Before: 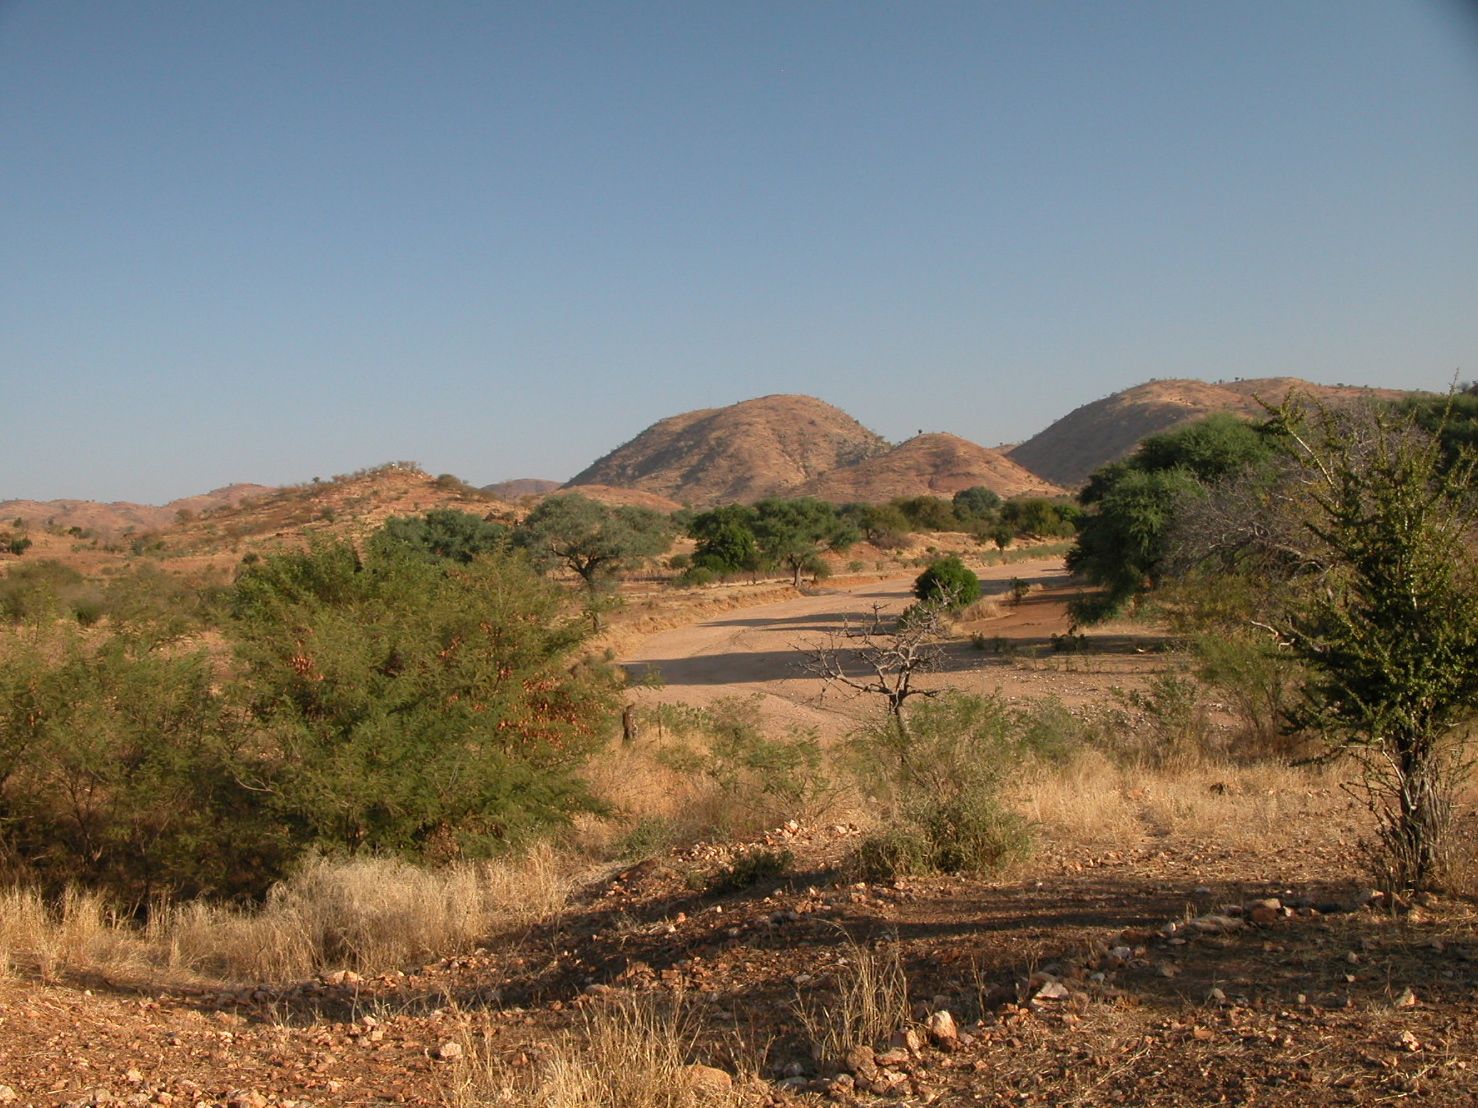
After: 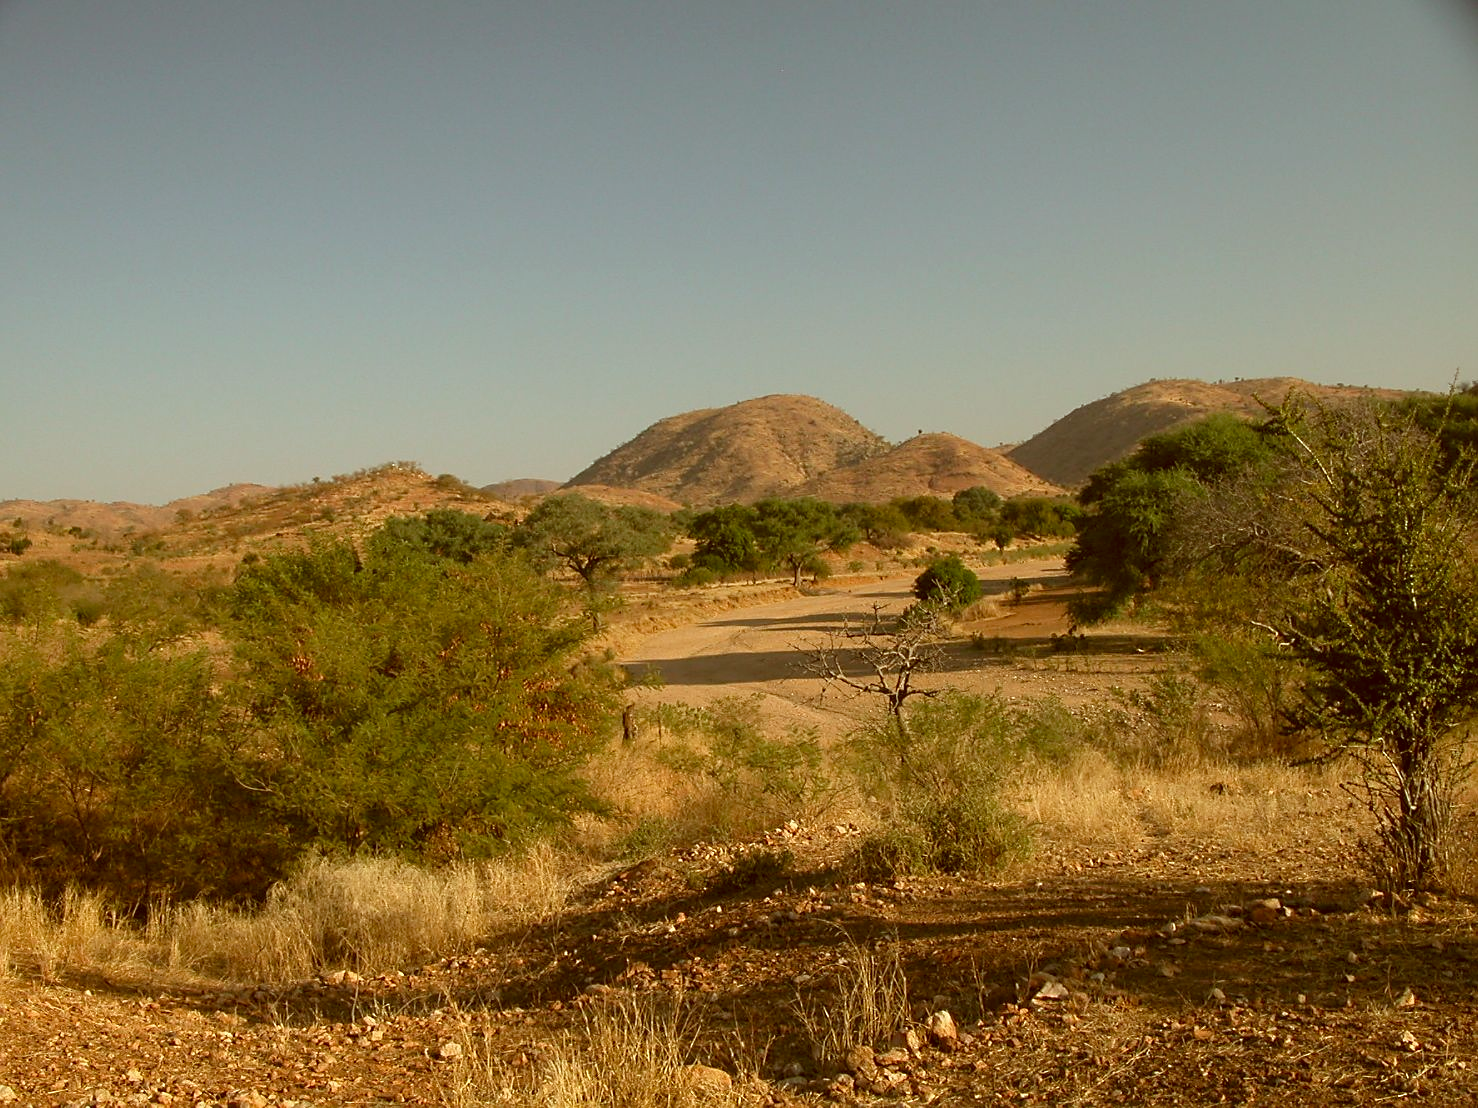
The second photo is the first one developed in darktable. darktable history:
sharpen: radius 1.897, amount 0.392, threshold 1.177
color correction: highlights a* -5.45, highlights b* 9.8, shadows a* 9.51, shadows b* 24.65
